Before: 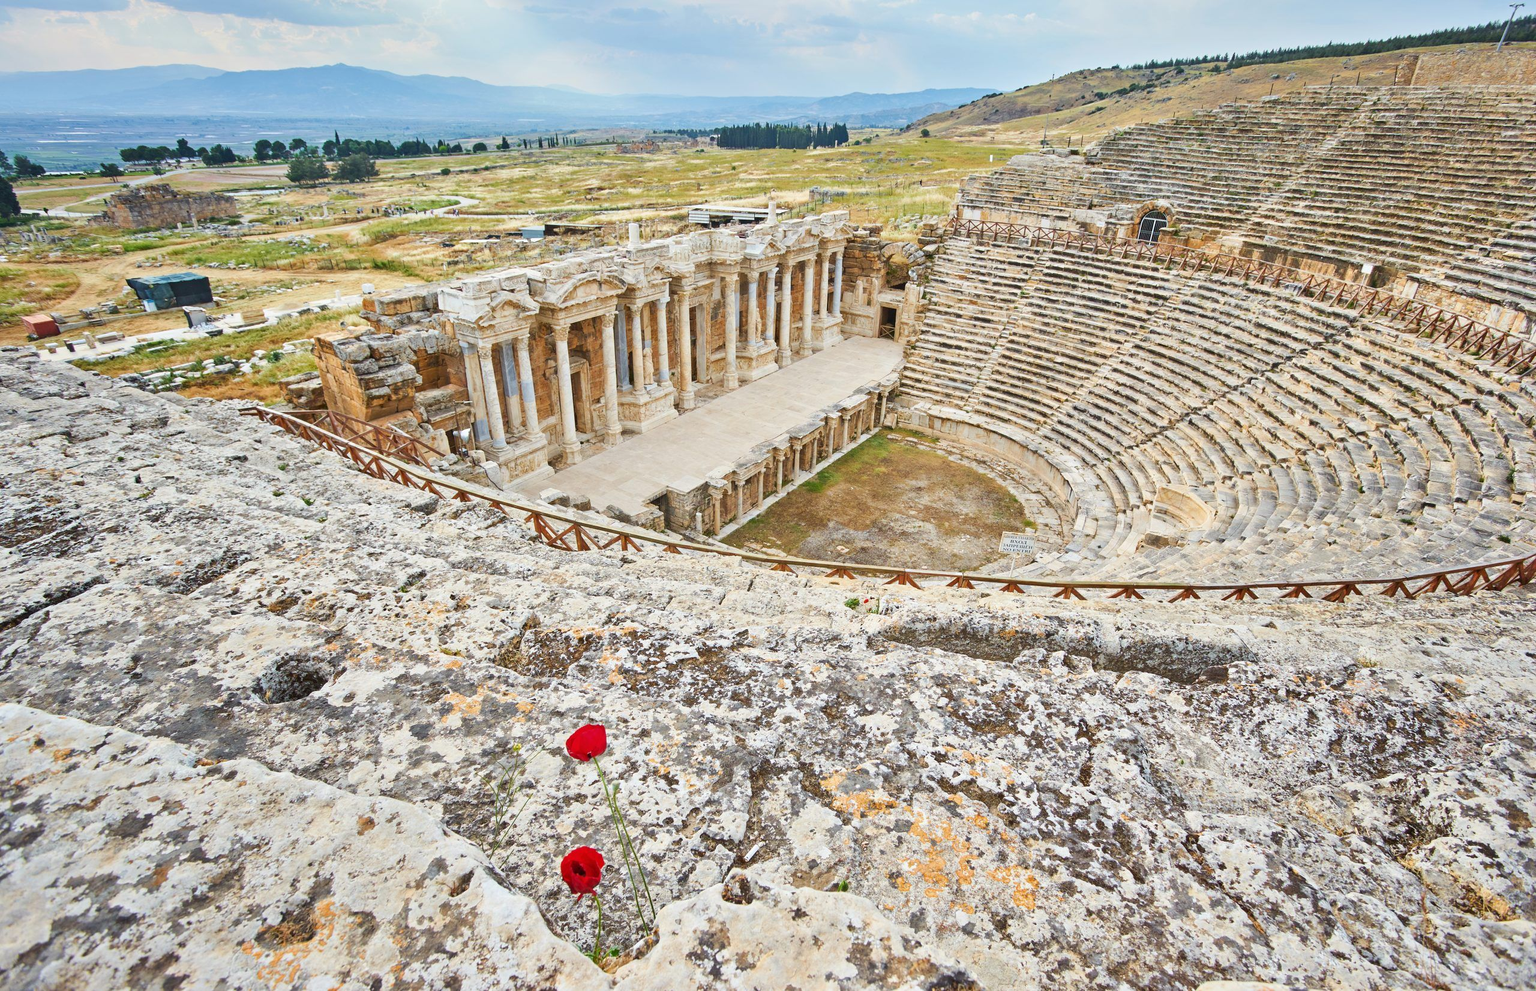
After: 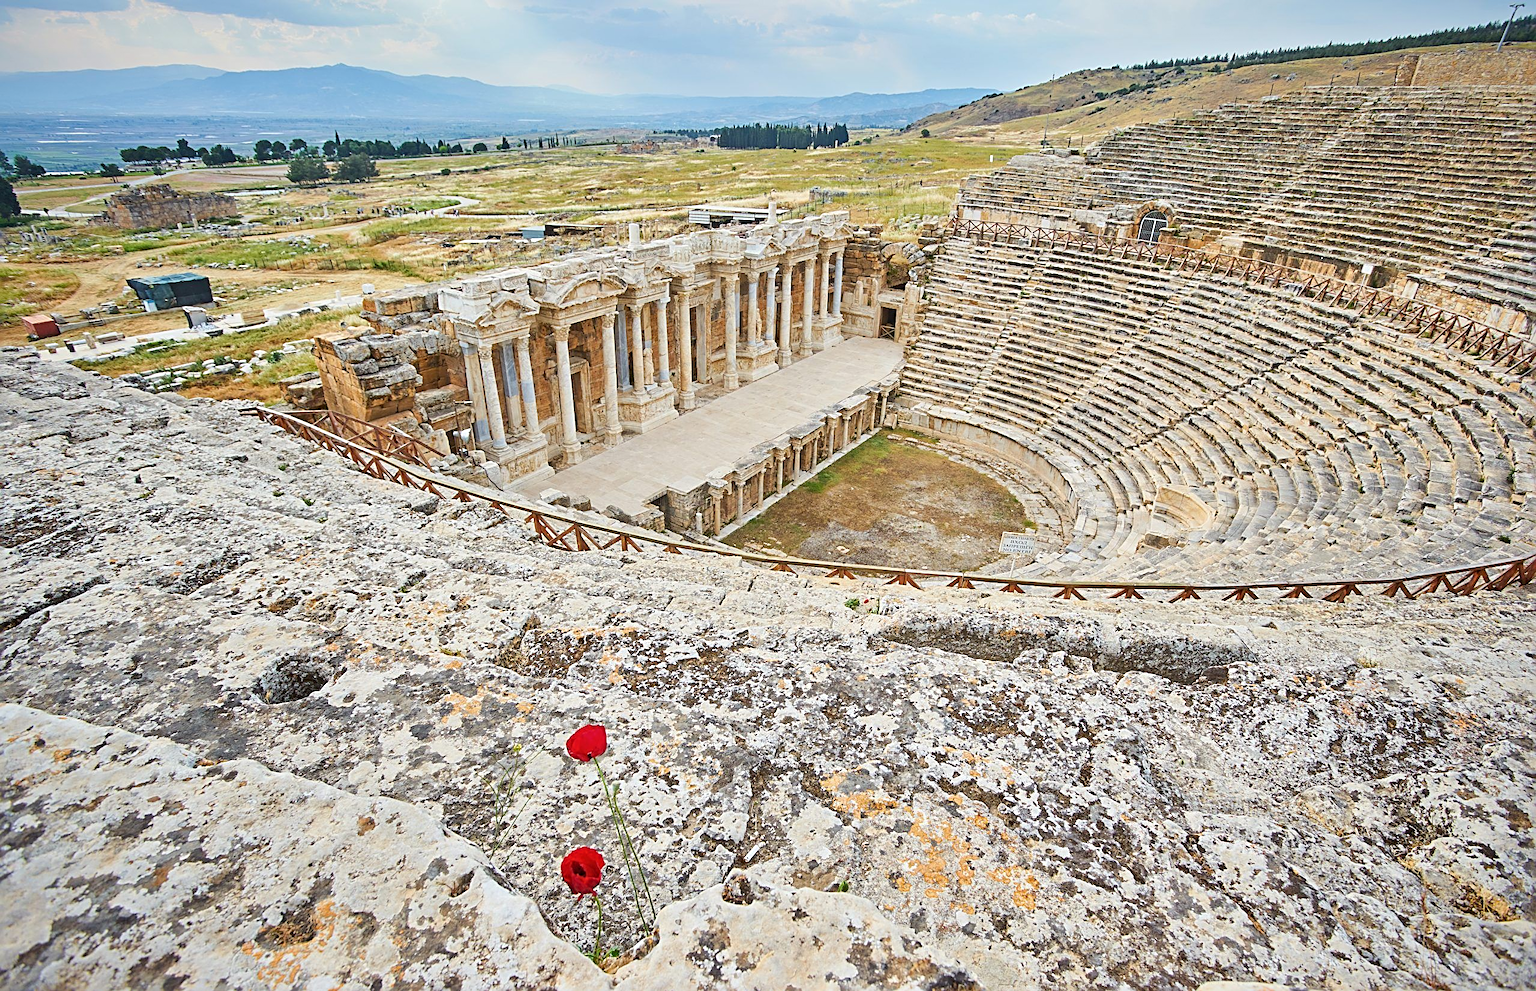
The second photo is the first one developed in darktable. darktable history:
sharpen: radius 2.655, amount 0.657
local contrast: mode bilateral grid, contrast 100, coarseness 100, detail 91%, midtone range 0.2
vignetting: fall-off radius 82.1%, saturation 0.387, center (-0.015, 0), dithering 8-bit output, unbound false
